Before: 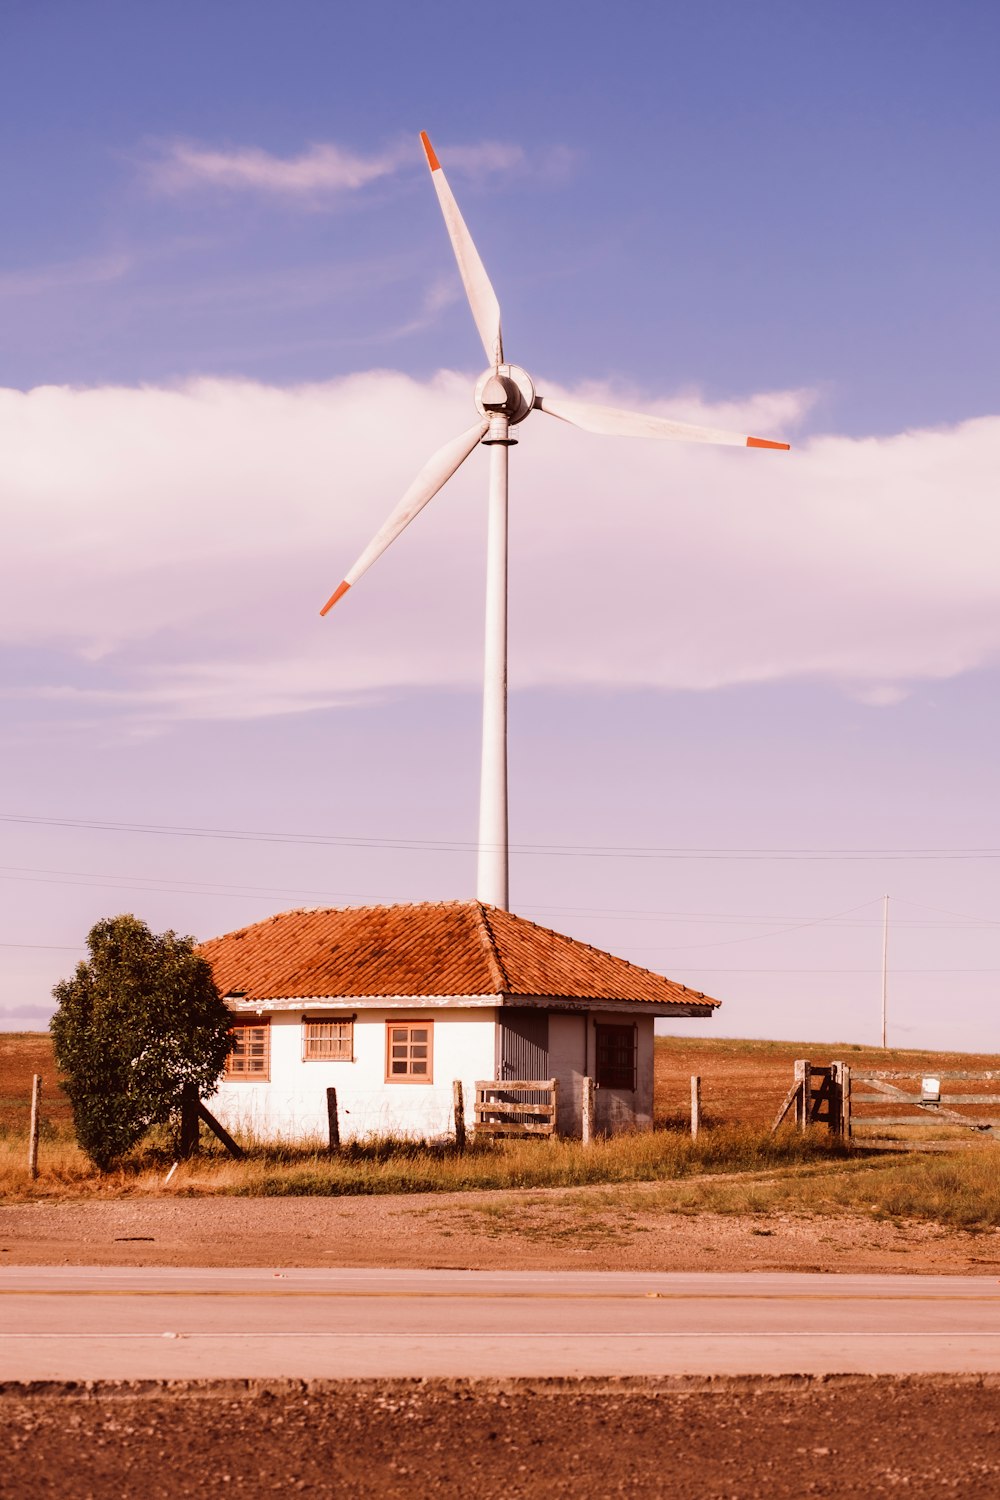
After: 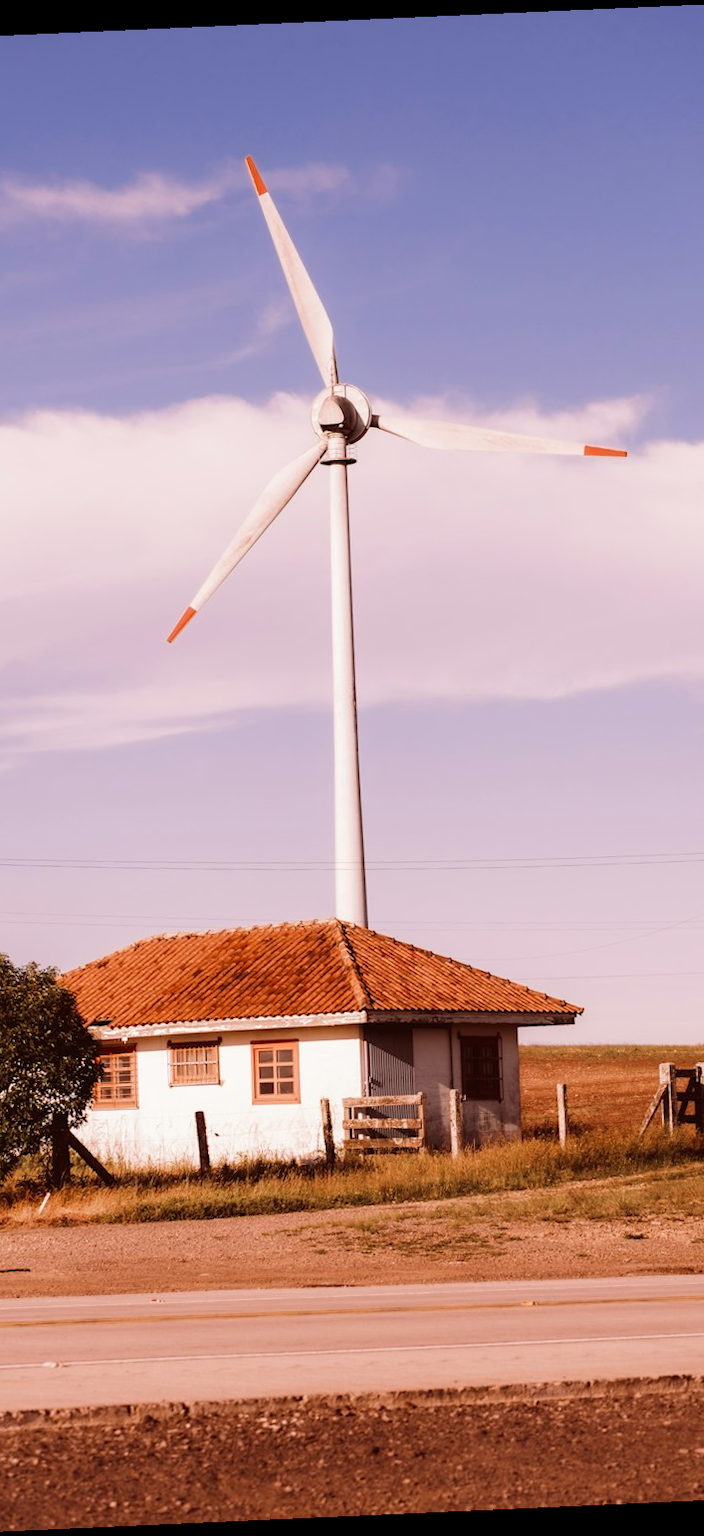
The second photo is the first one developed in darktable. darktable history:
crop: left 16.899%, right 16.556%
rotate and perspective: rotation -2.56°, automatic cropping off
